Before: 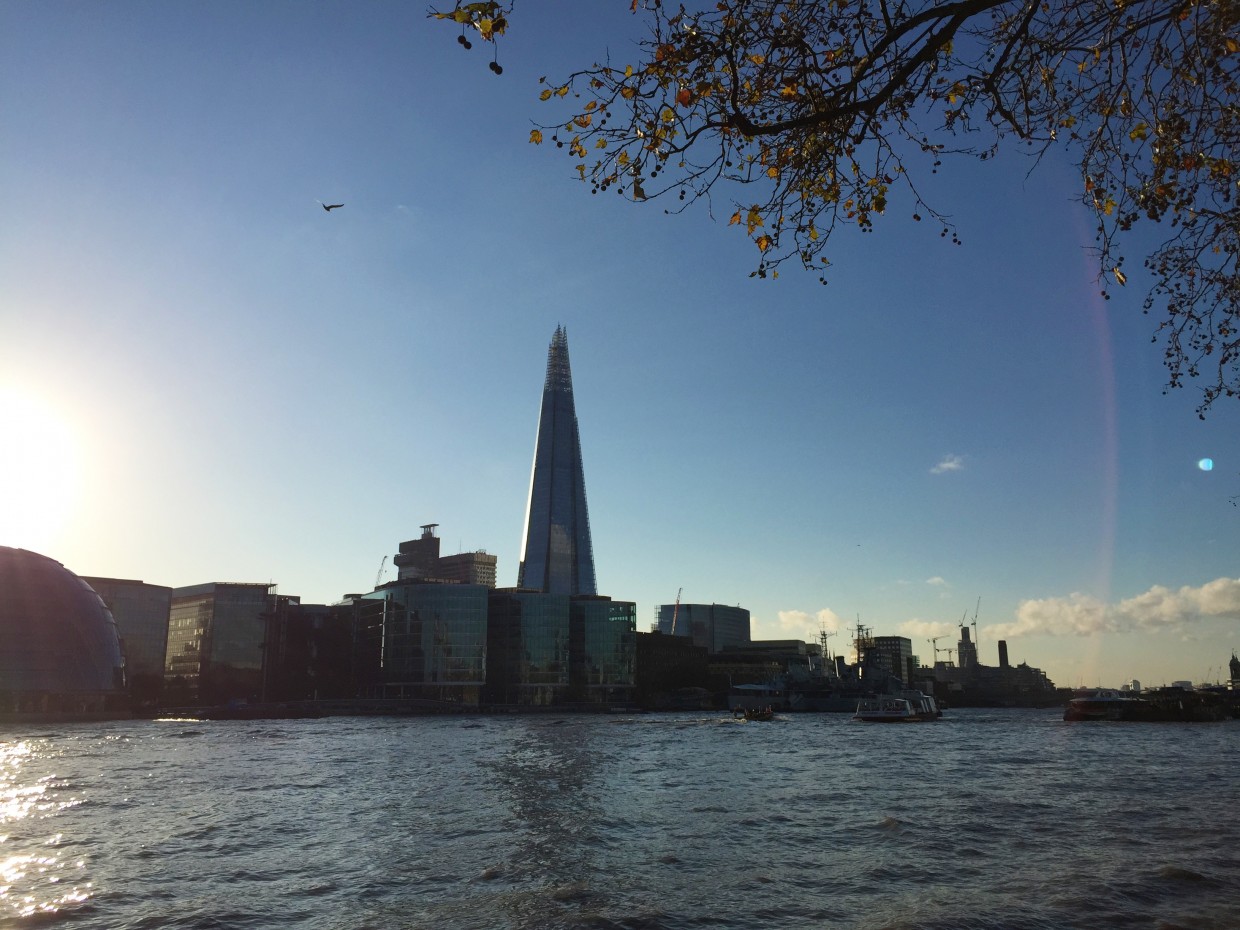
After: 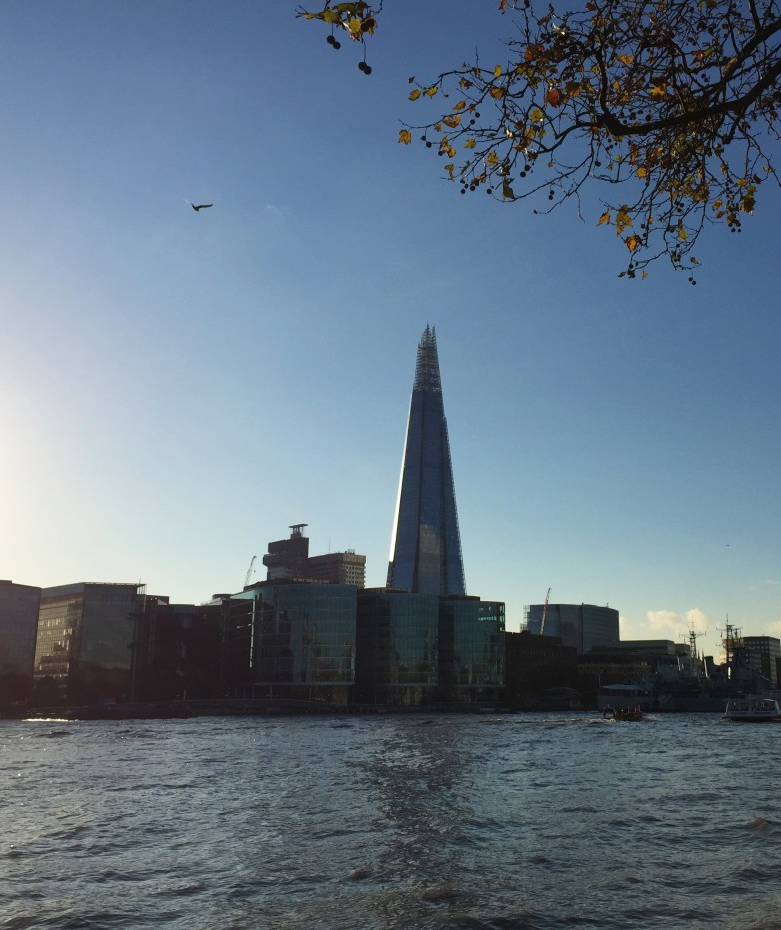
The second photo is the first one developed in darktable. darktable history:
crop: left 10.573%, right 26.378%
